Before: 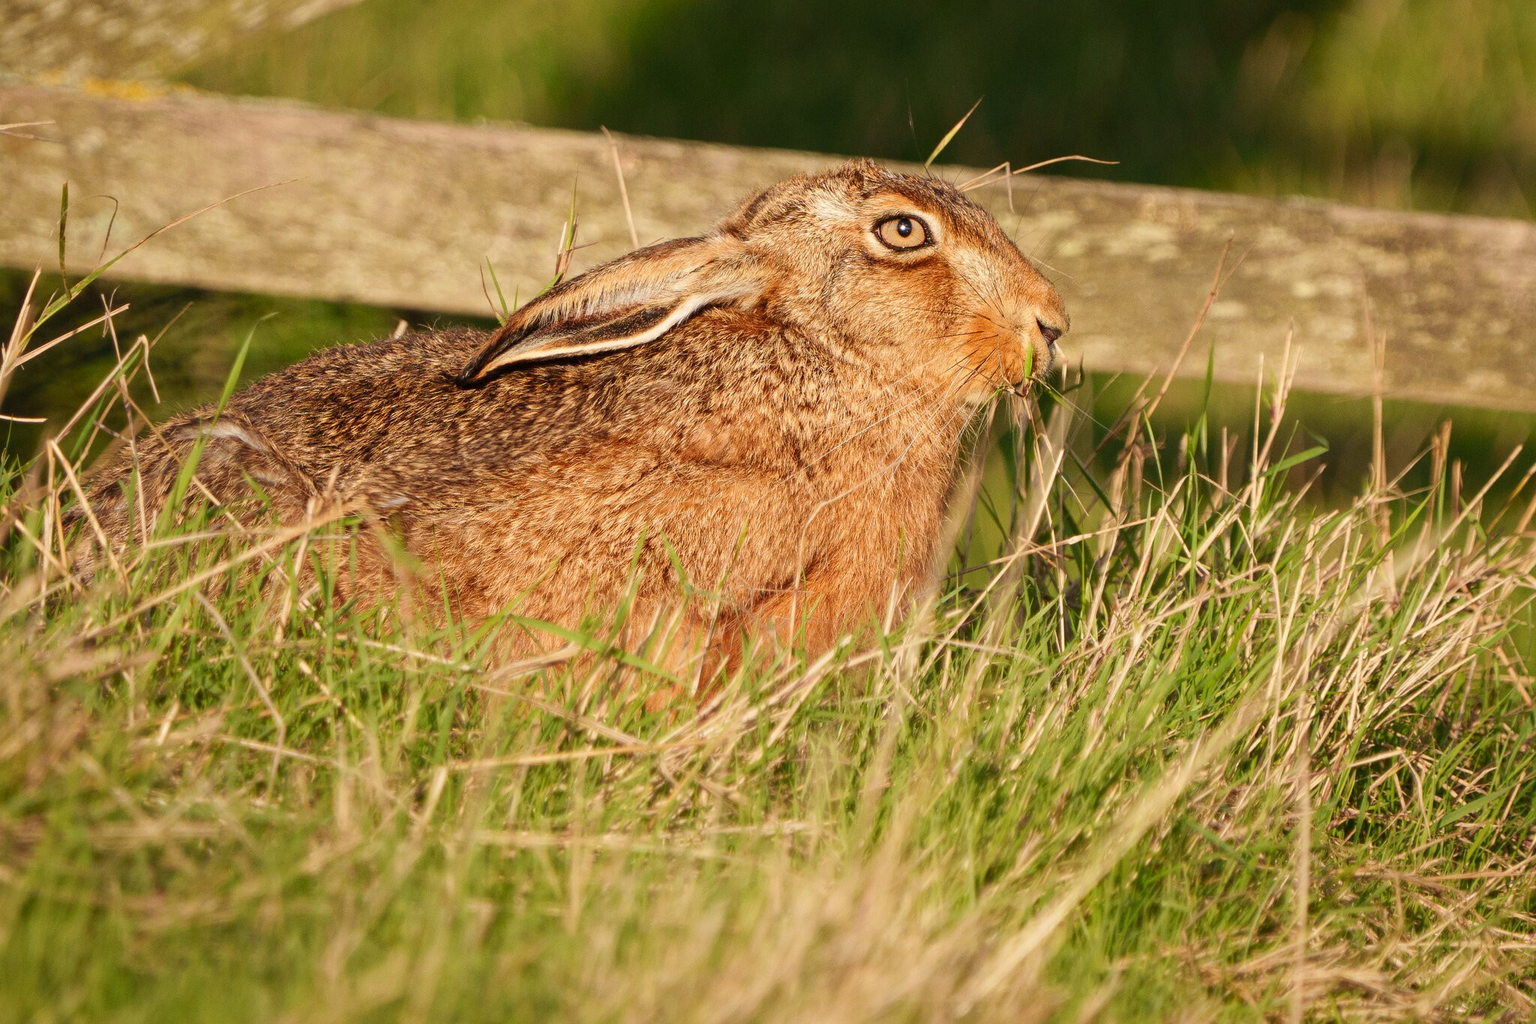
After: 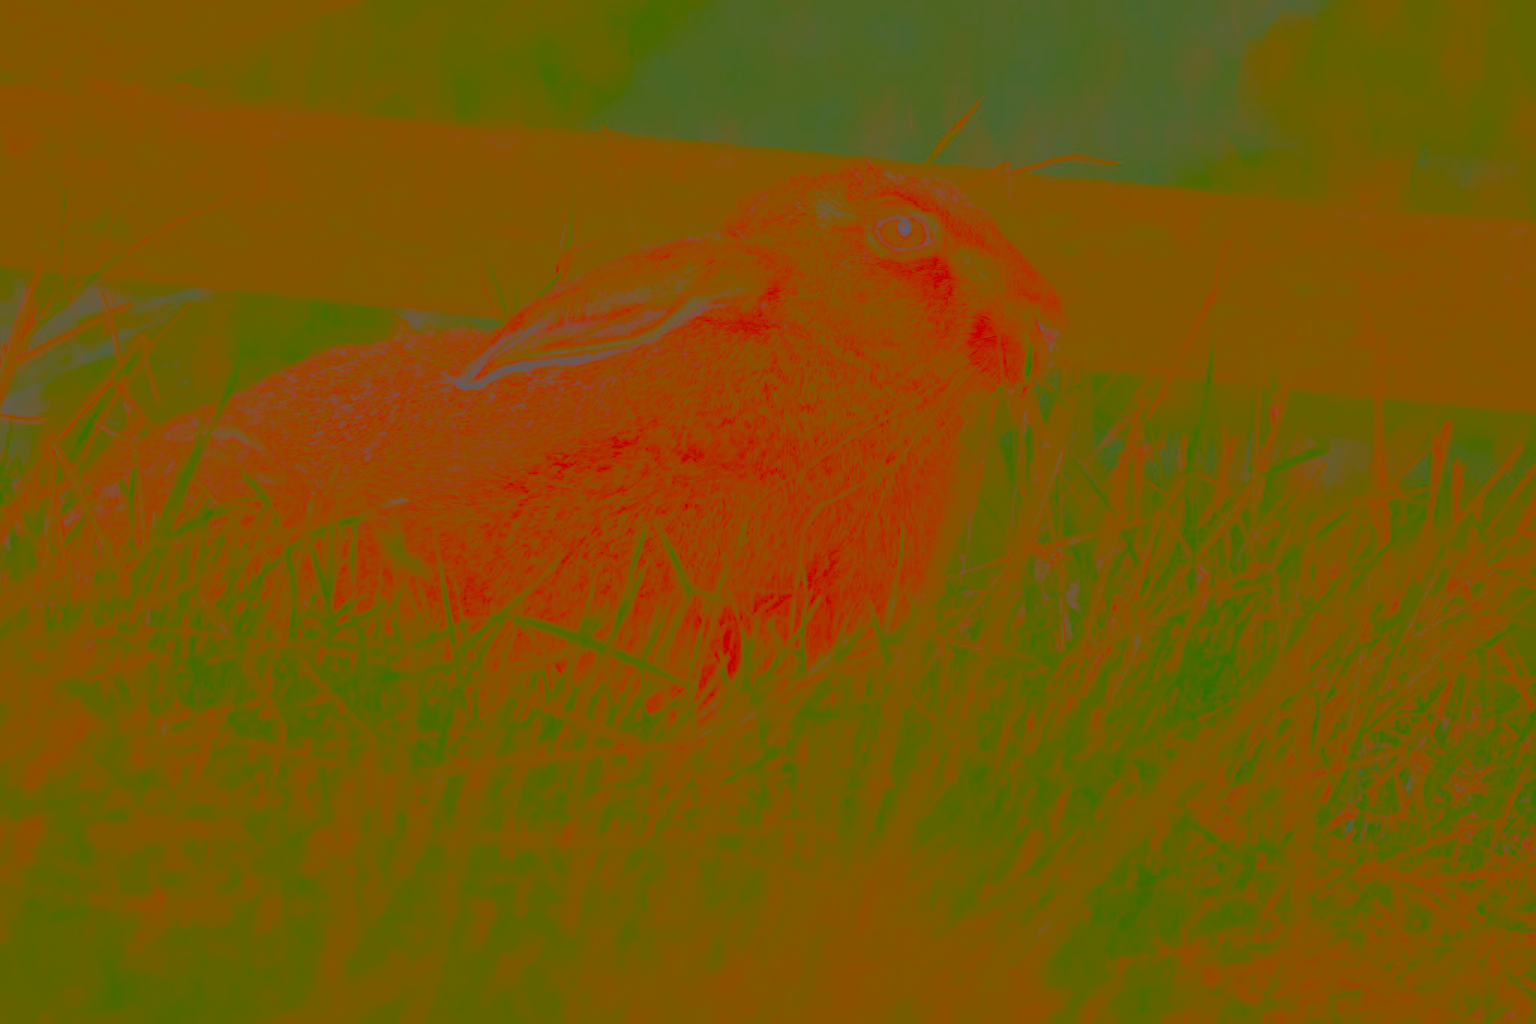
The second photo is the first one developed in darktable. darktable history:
local contrast: on, module defaults
contrast brightness saturation: contrast -0.988, brightness -0.157, saturation 0.751
